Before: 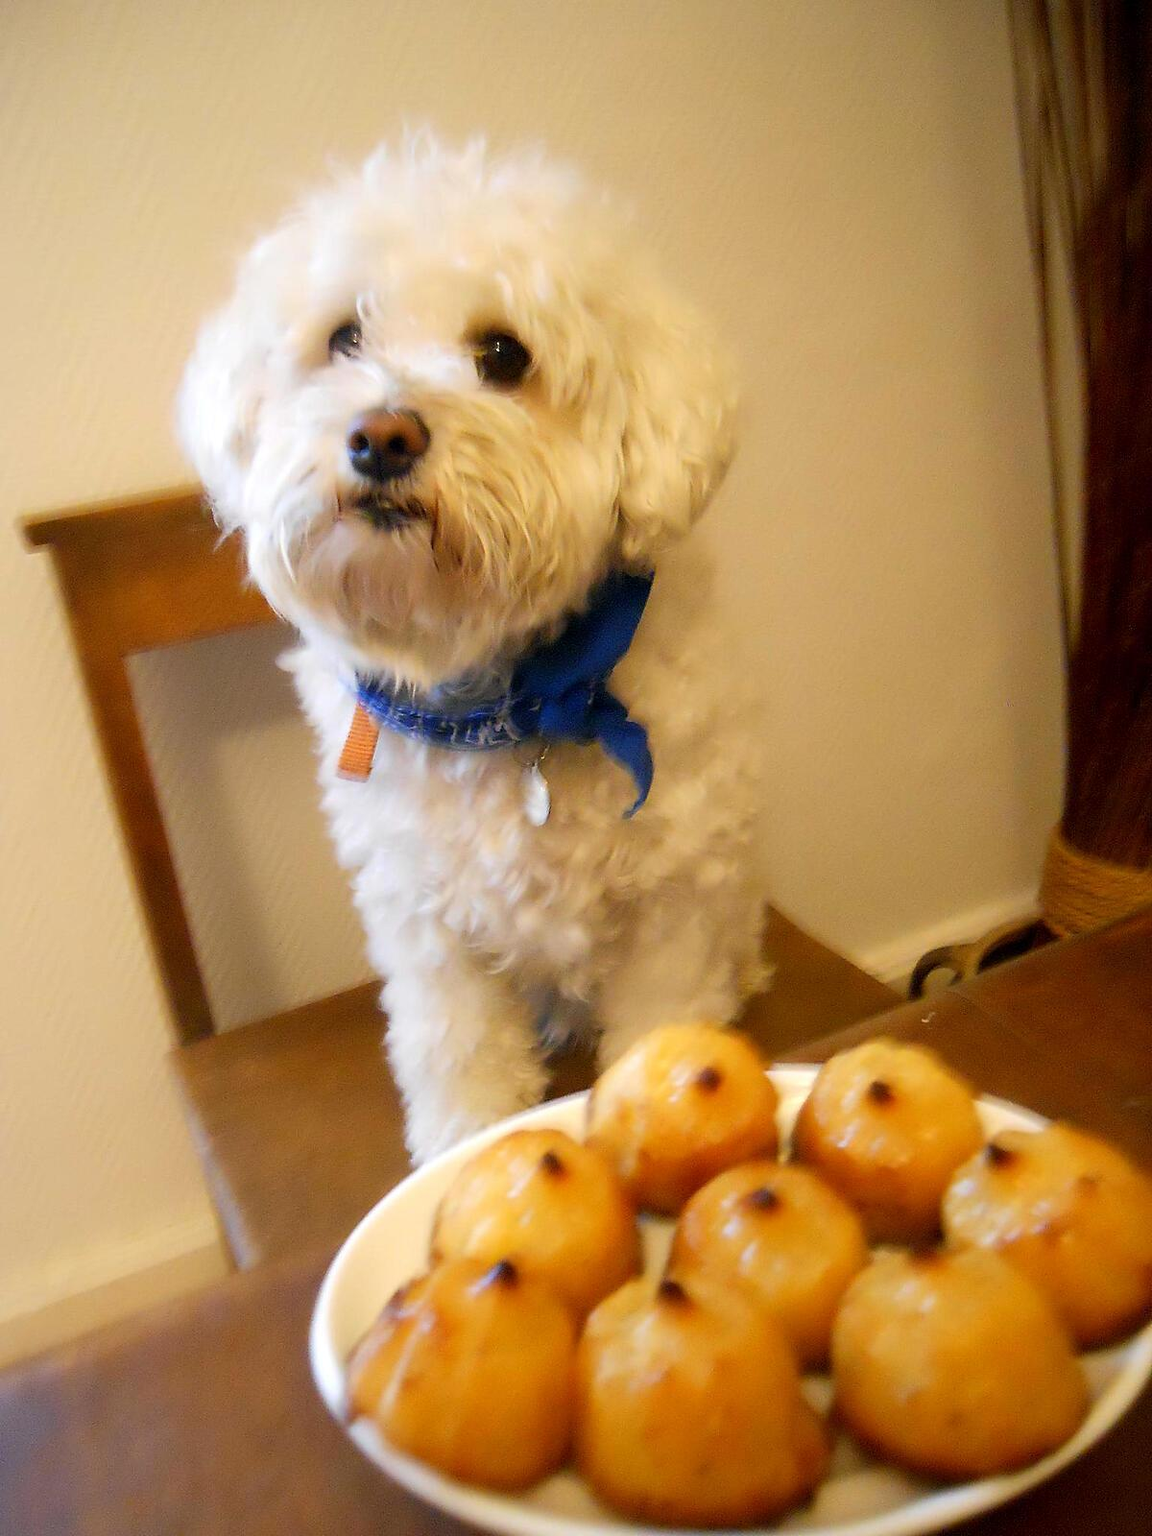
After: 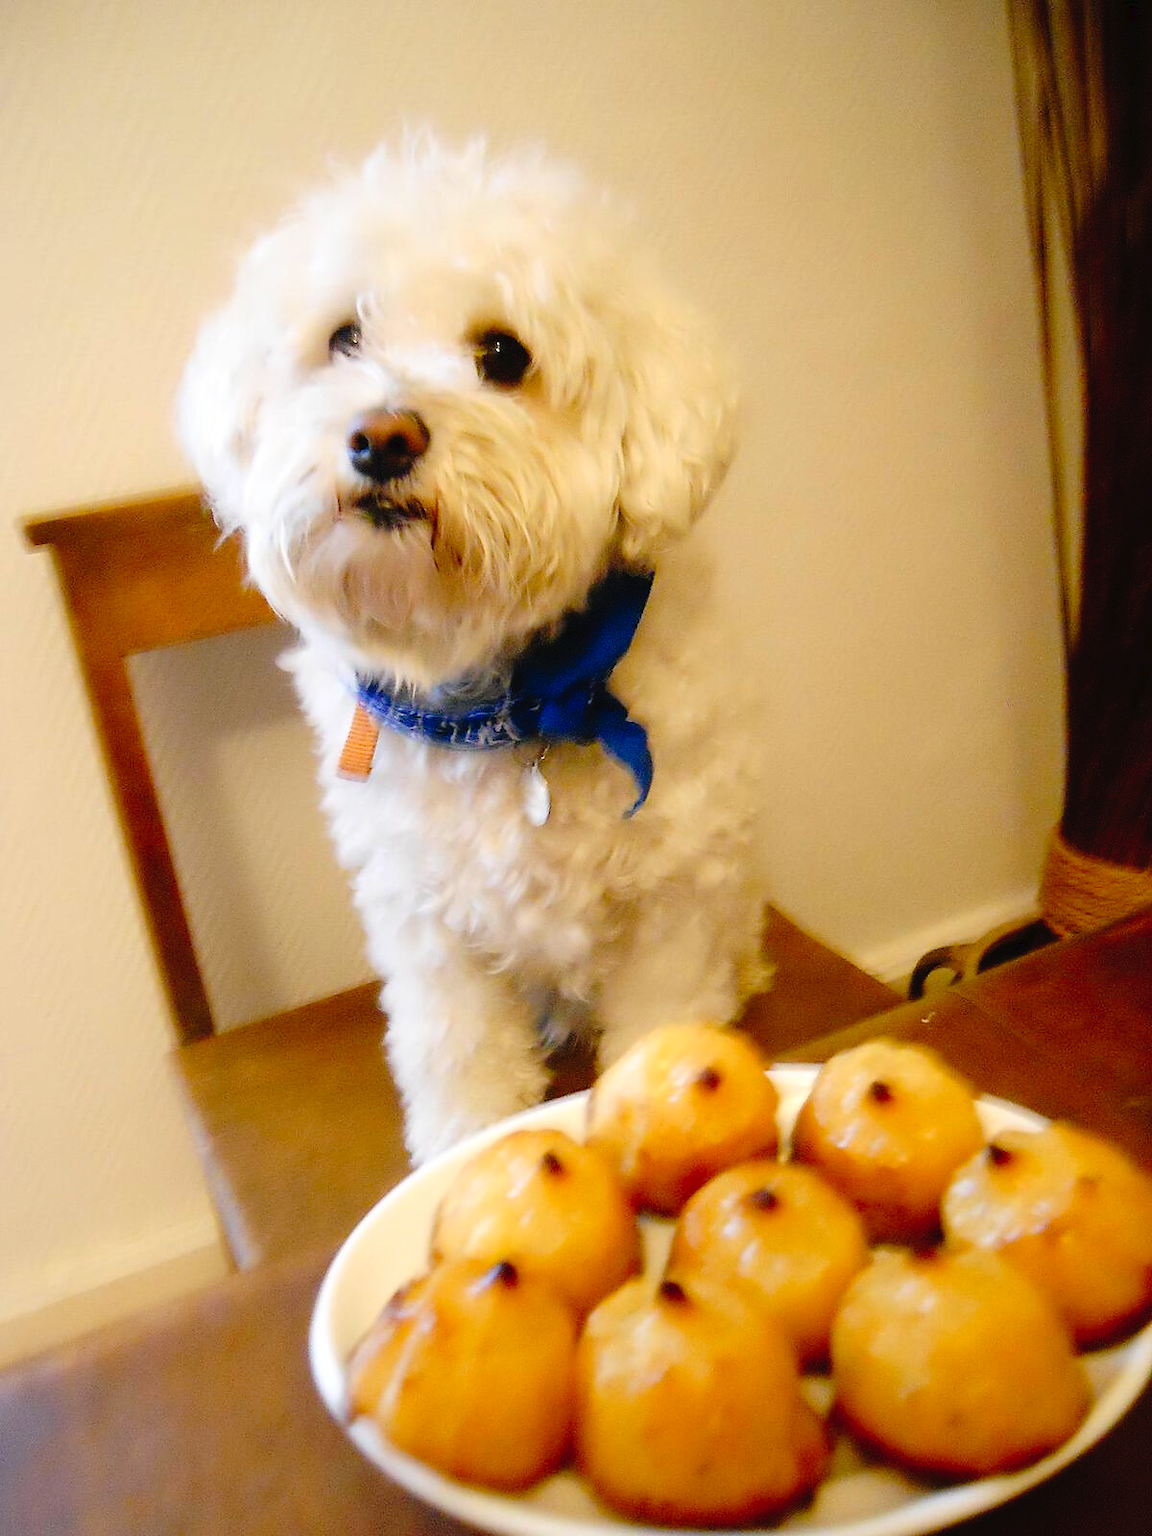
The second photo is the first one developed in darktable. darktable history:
tone equalizer: on, module defaults
tone curve: curves: ch0 [(0, 0) (0.003, 0.025) (0.011, 0.027) (0.025, 0.032) (0.044, 0.037) (0.069, 0.044) (0.1, 0.054) (0.136, 0.084) (0.177, 0.128) (0.224, 0.196) (0.277, 0.281) (0.335, 0.376) (0.399, 0.461) (0.468, 0.534) (0.543, 0.613) (0.623, 0.692) (0.709, 0.77) (0.801, 0.849) (0.898, 0.934) (1, 1)], preserve colors none
